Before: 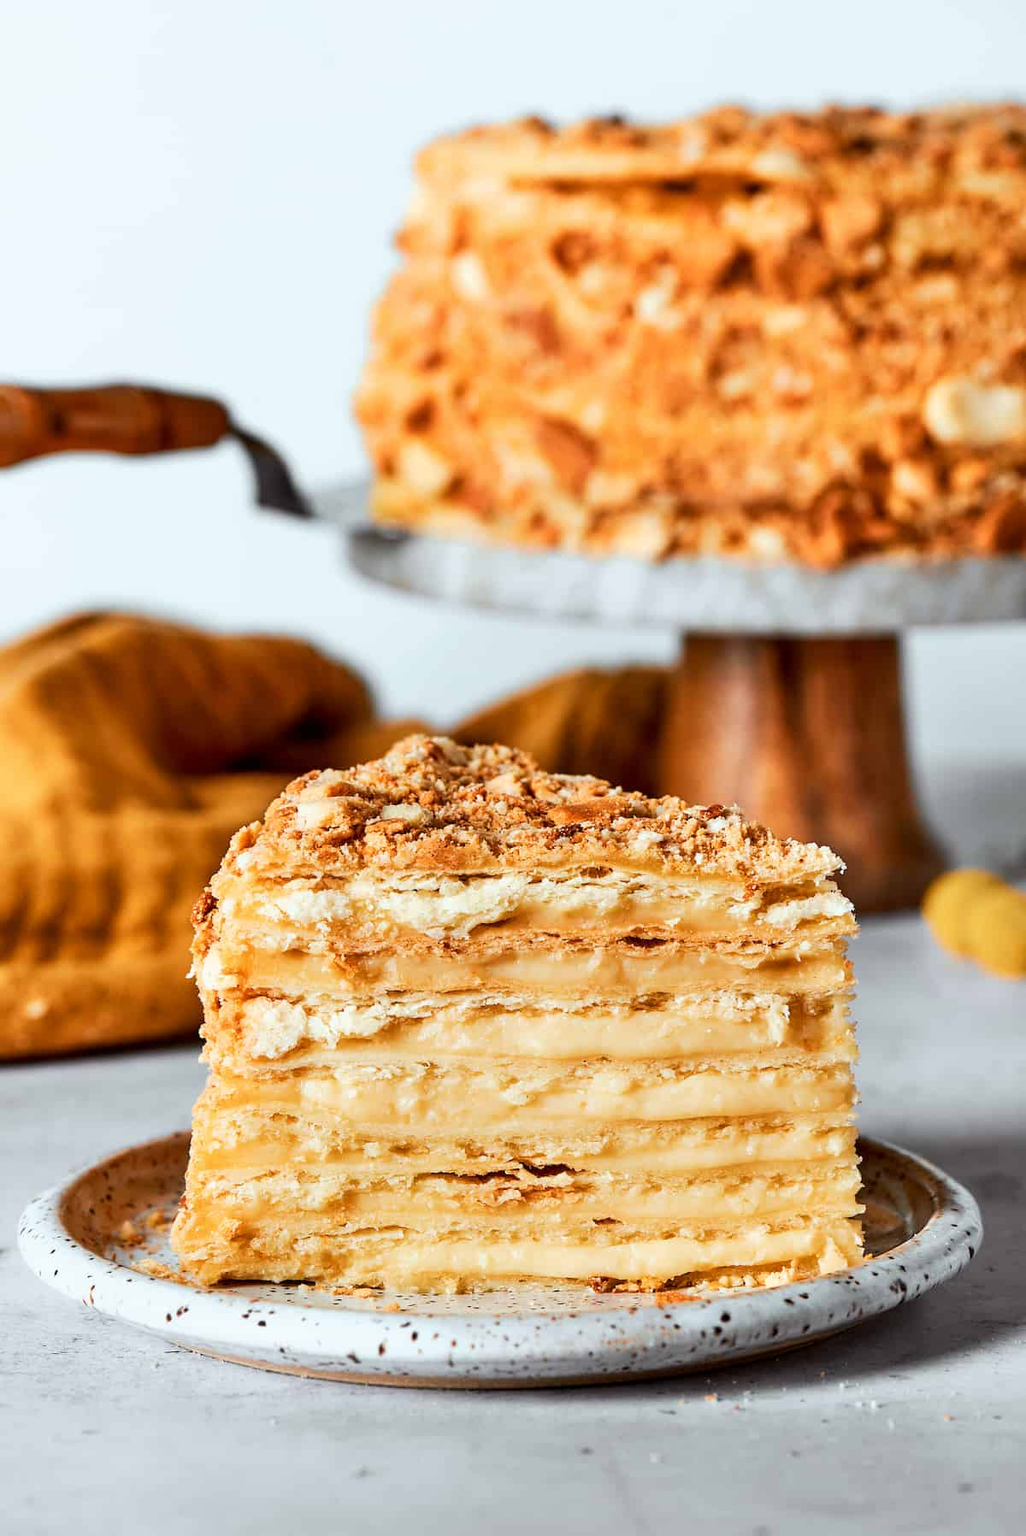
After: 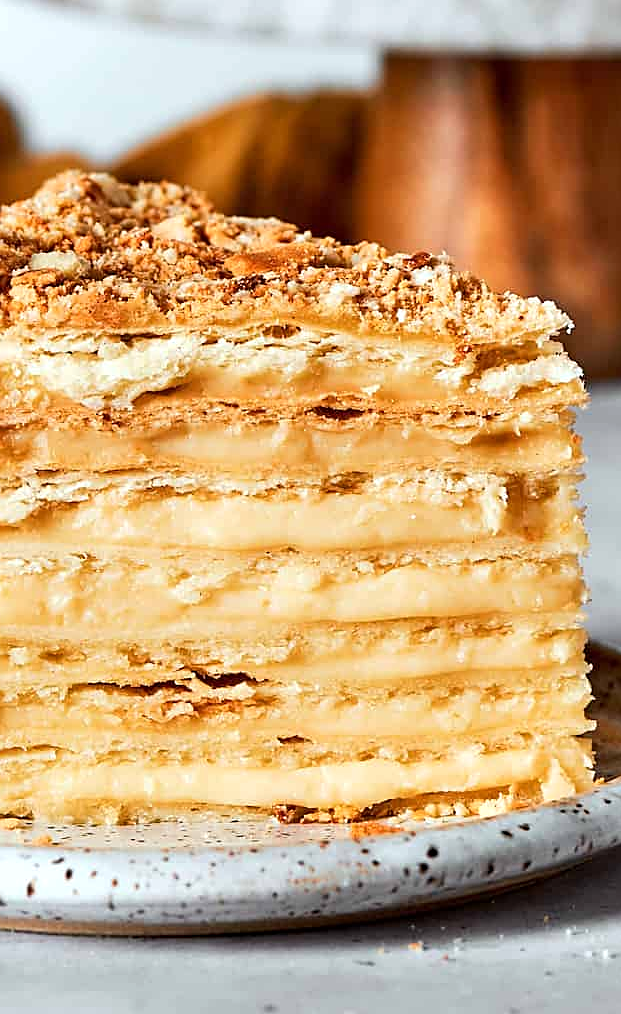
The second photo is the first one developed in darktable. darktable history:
exposure: exposure 0.126 EV, compensate highlight preservation false
crop: left 34.677%, top 38.389%, right 13.532%, bottom 5.156%
sharpen: on, module defaults
